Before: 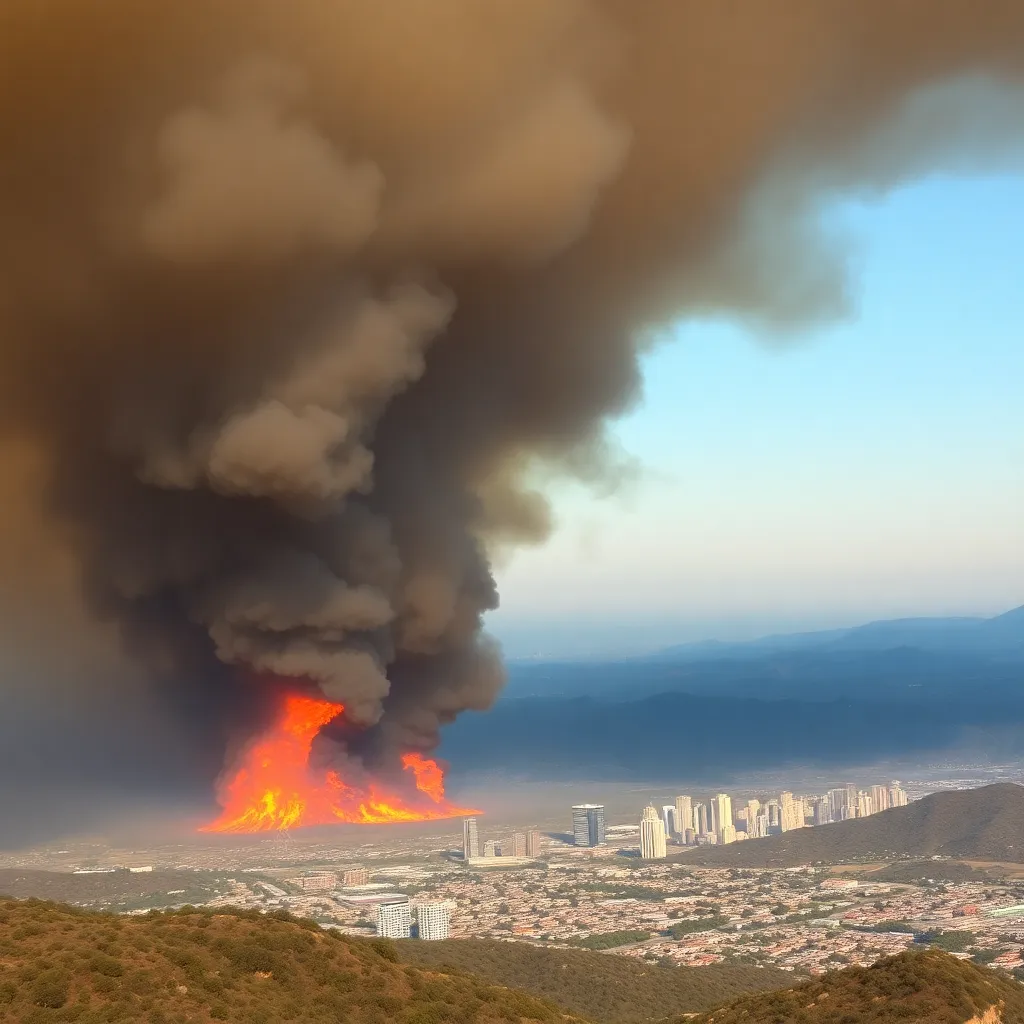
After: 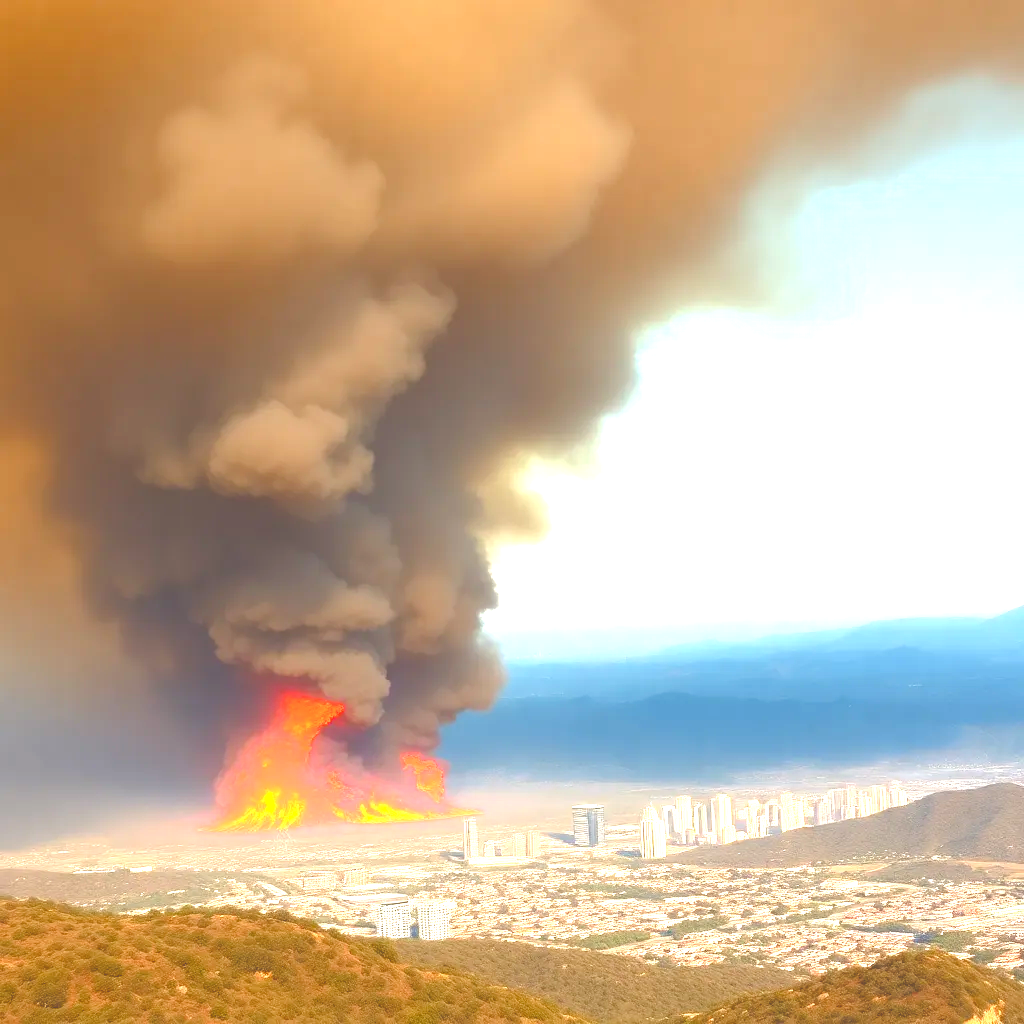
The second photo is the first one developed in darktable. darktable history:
exposure: black level correction -0.023, exposure 1.396 EV, compensate highlight preservation false
color balance rgb: highlights gain › chroma 2.094%, highlights gain › hue 75.21°, linear chroma grading › global chroma -1.176%, perceptual saturation grading › global saturation 24.432%, perceptual saturation grading › highlights -24.134%, perceptual saturation grading › mid-tones 24.702%, perceptual saturation grading › shadows 39.126%, global vibrance 25.166%
